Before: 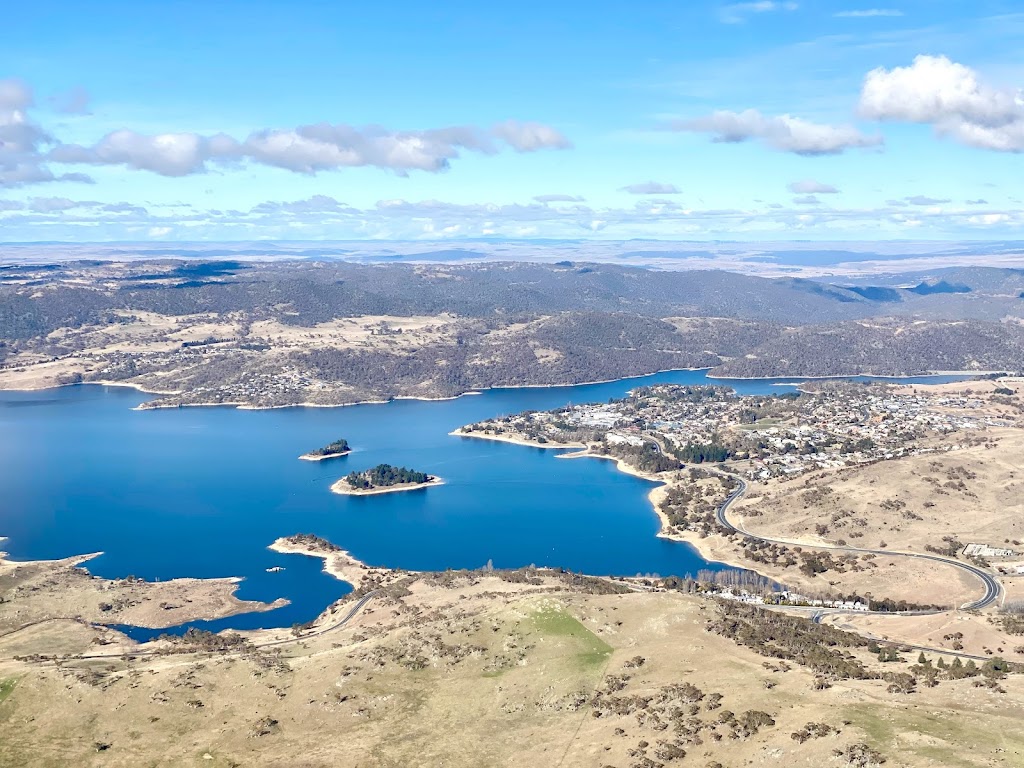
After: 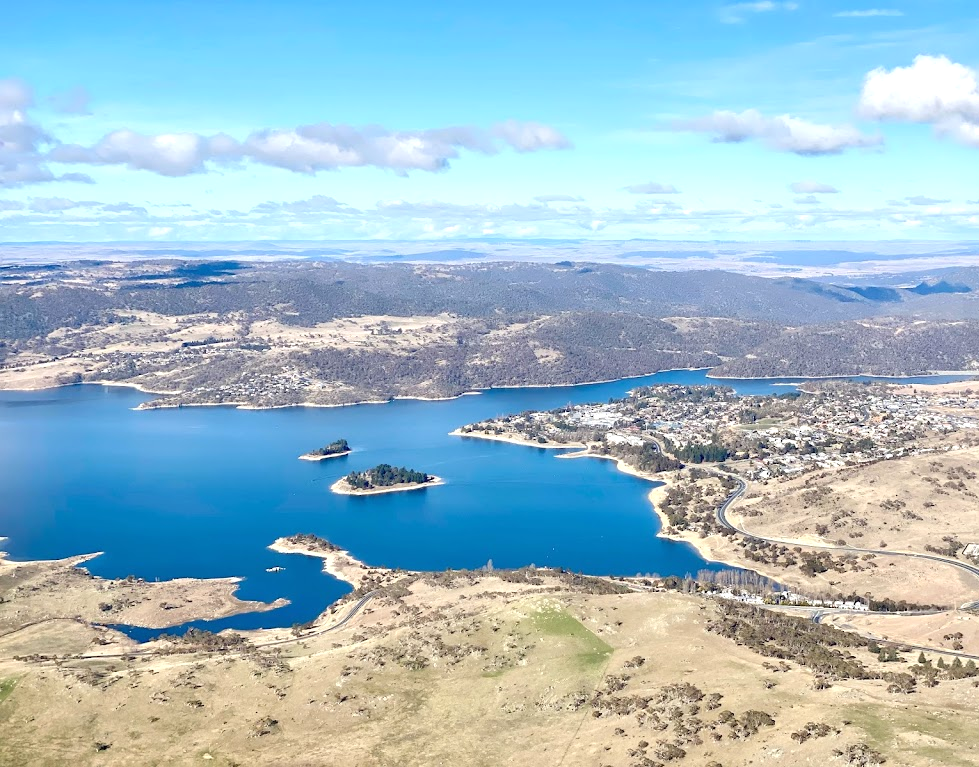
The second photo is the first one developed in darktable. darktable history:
exposure: black level correction 0, exposure 0.199 EV, compensate exposure bias true, compensate highlight preservation false
crop: right 4.334%, bottom 0.02%
